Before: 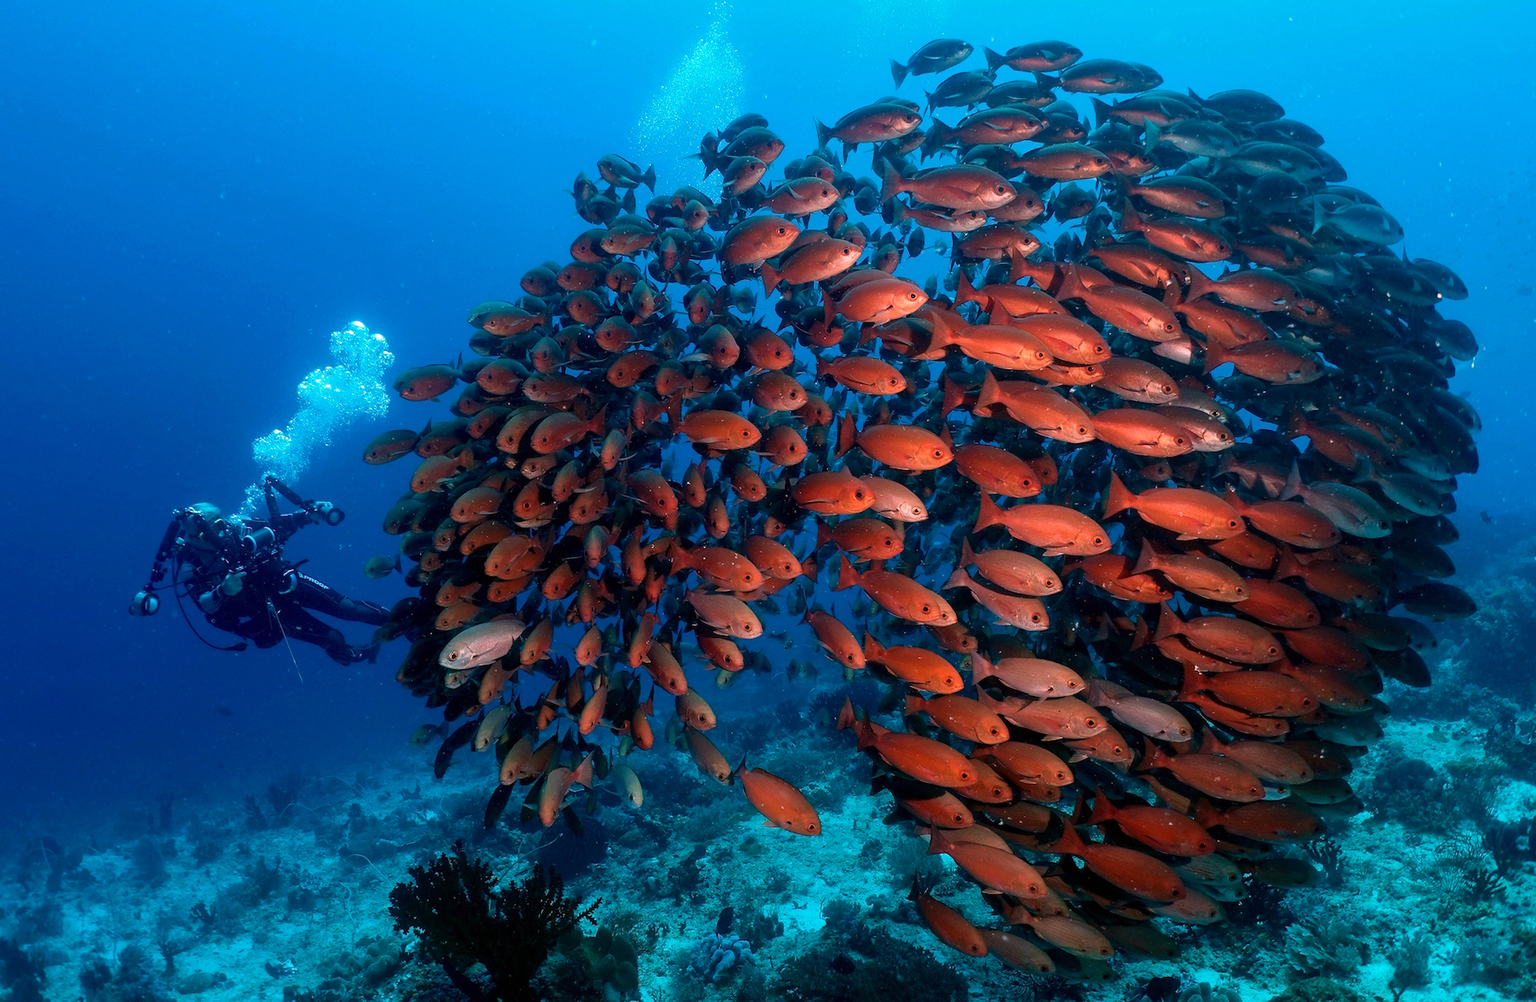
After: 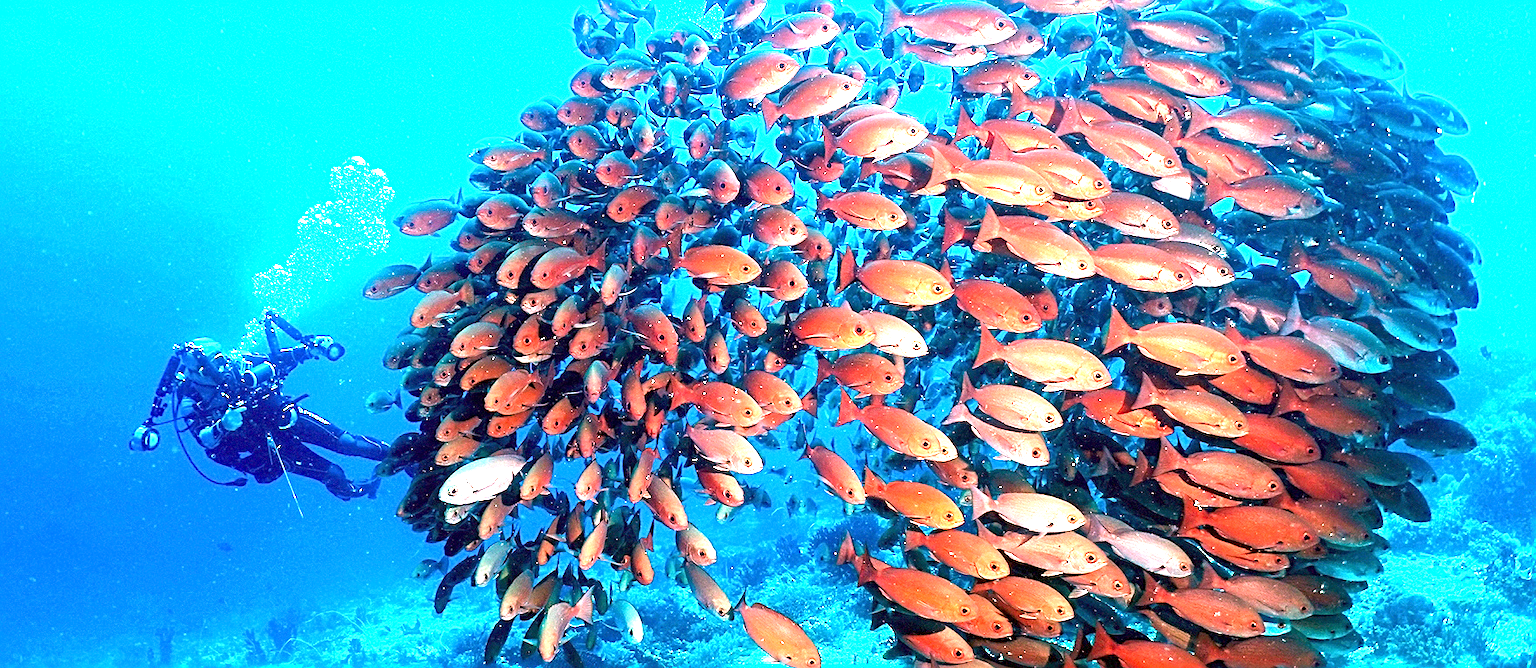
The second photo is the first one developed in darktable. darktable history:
sharpen: on, module defaults
crop: top 16.546%, bottom 16.687%
exposure: exposure 3.074 EV, compensate exposure bias true, compensate highlight preservation false
